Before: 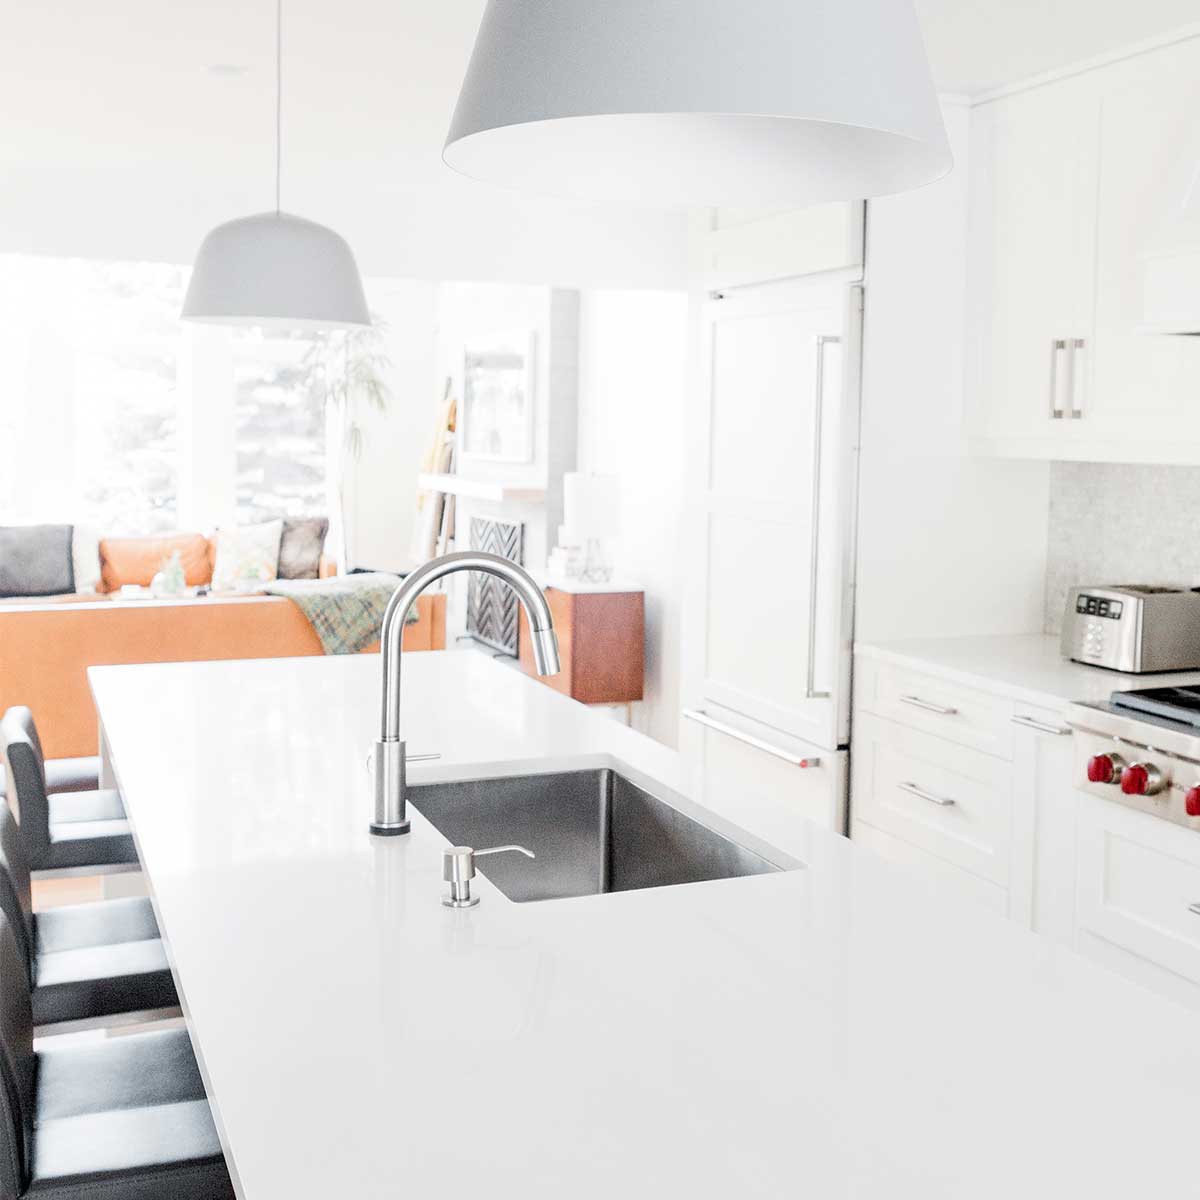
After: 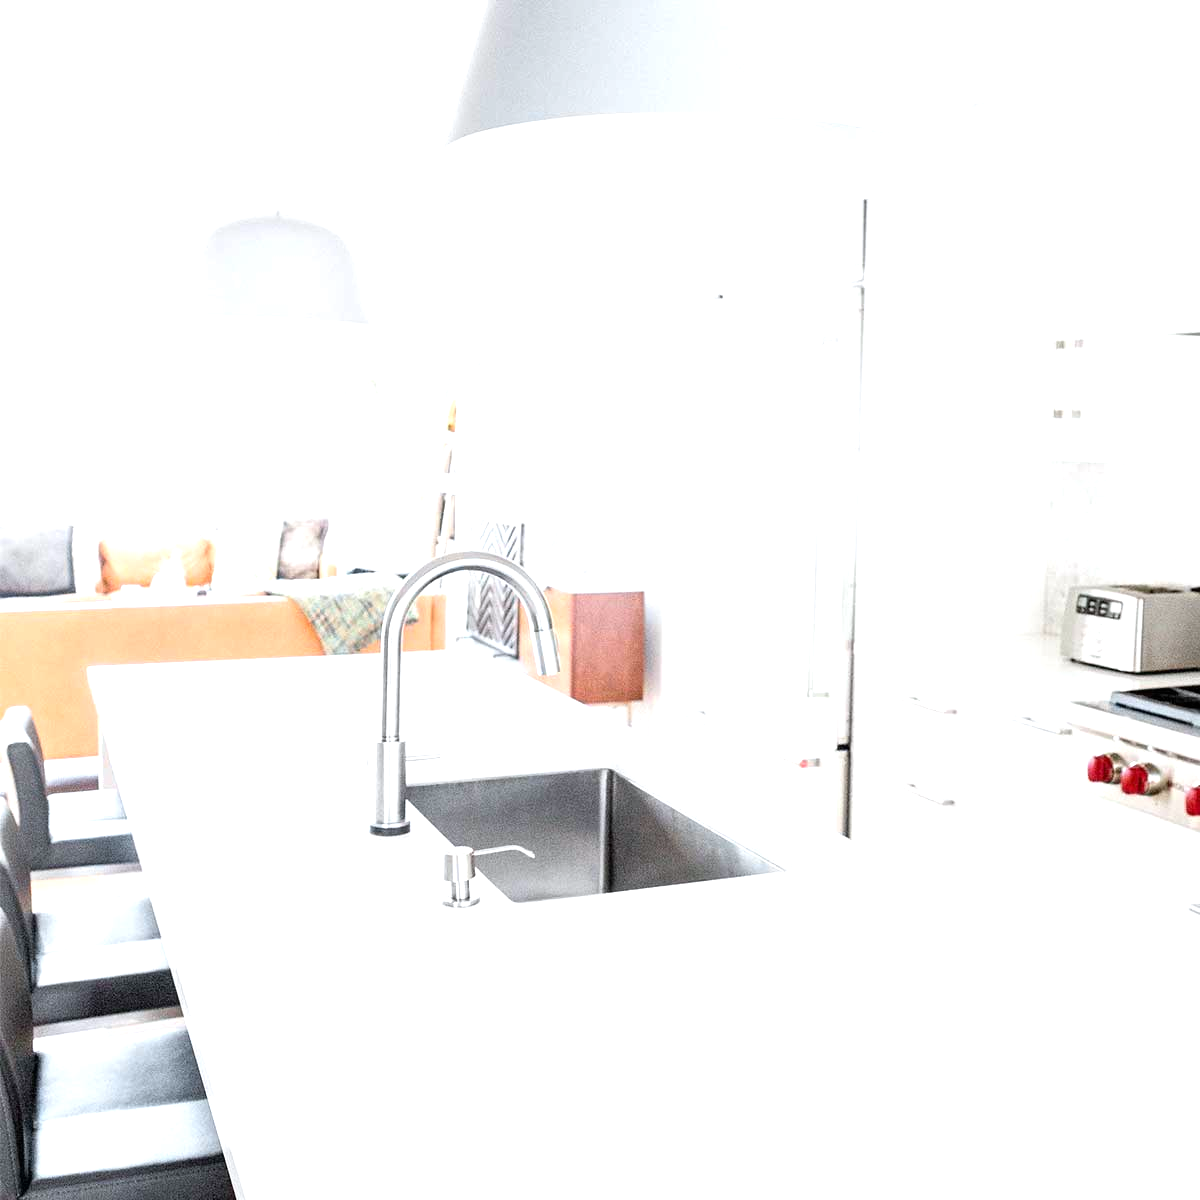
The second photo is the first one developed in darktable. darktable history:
exposure: black level correction 0, exposure 0.7 EV, compensate exposure bias true, compensate highlight preservation false
white balance: red 0.988, blue 1.017
